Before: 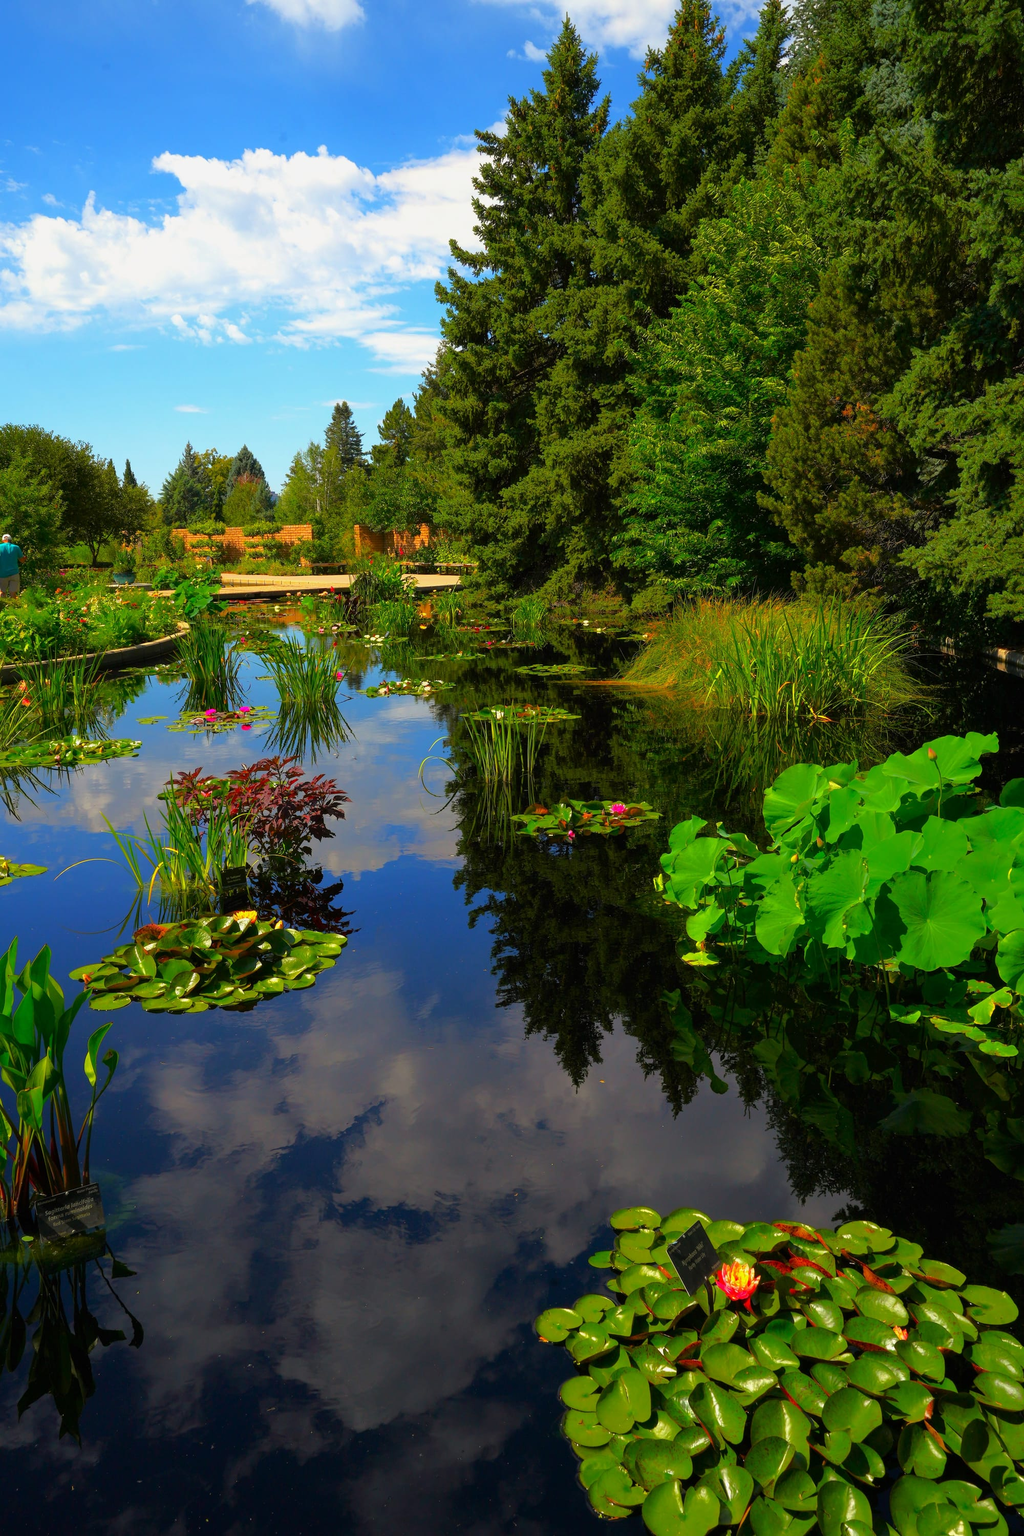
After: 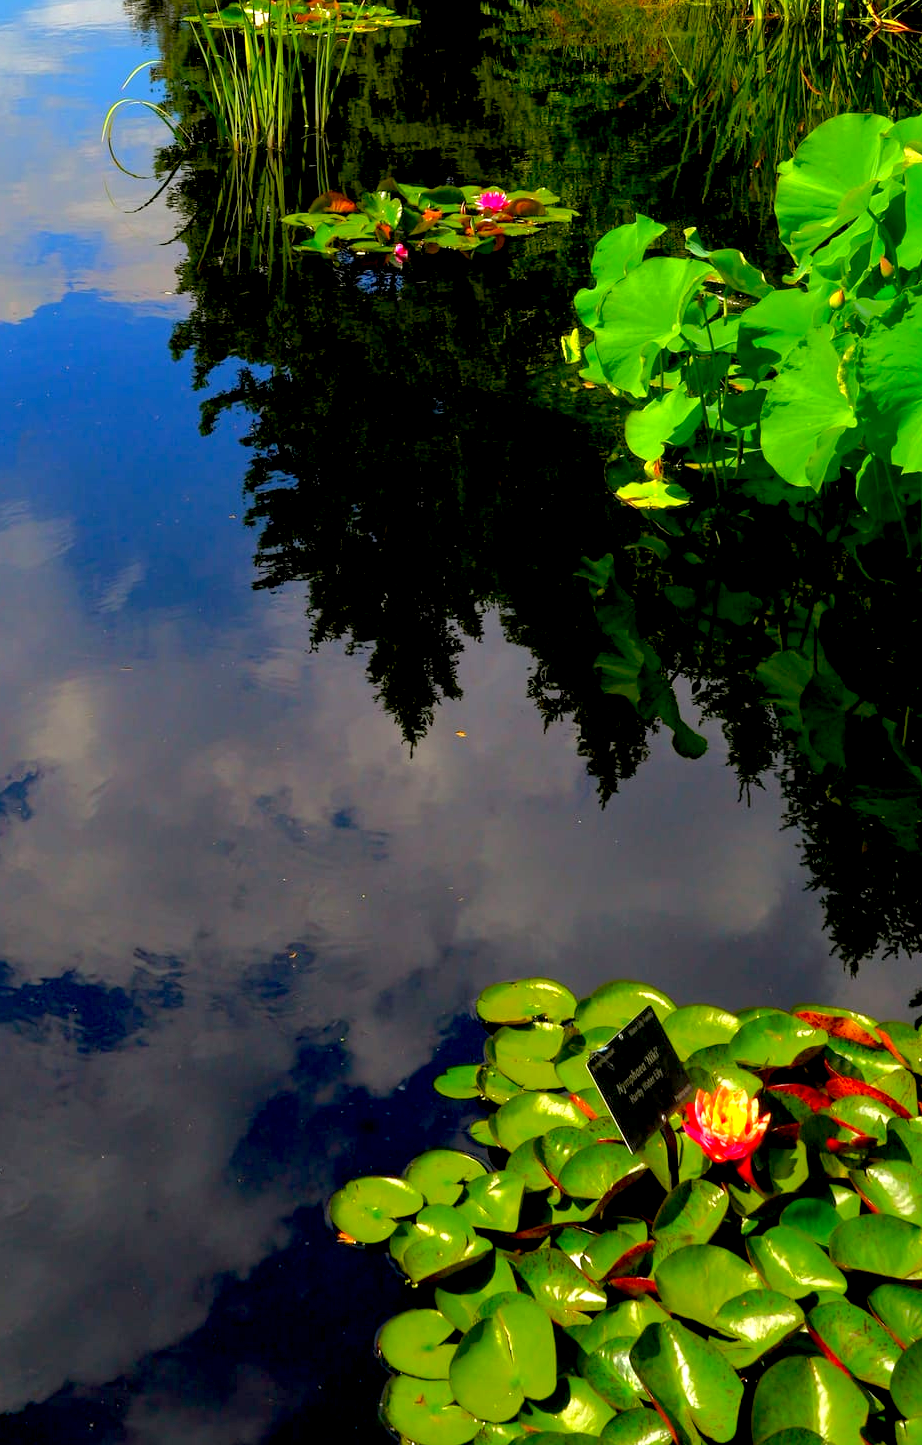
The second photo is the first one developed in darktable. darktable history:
exposure: black level correction 0.012, exposure 0.702 EV, compensate highlight preservation false
crop: left 35.751%, top 45.952%, right 18.124%, bottom 5.85%
